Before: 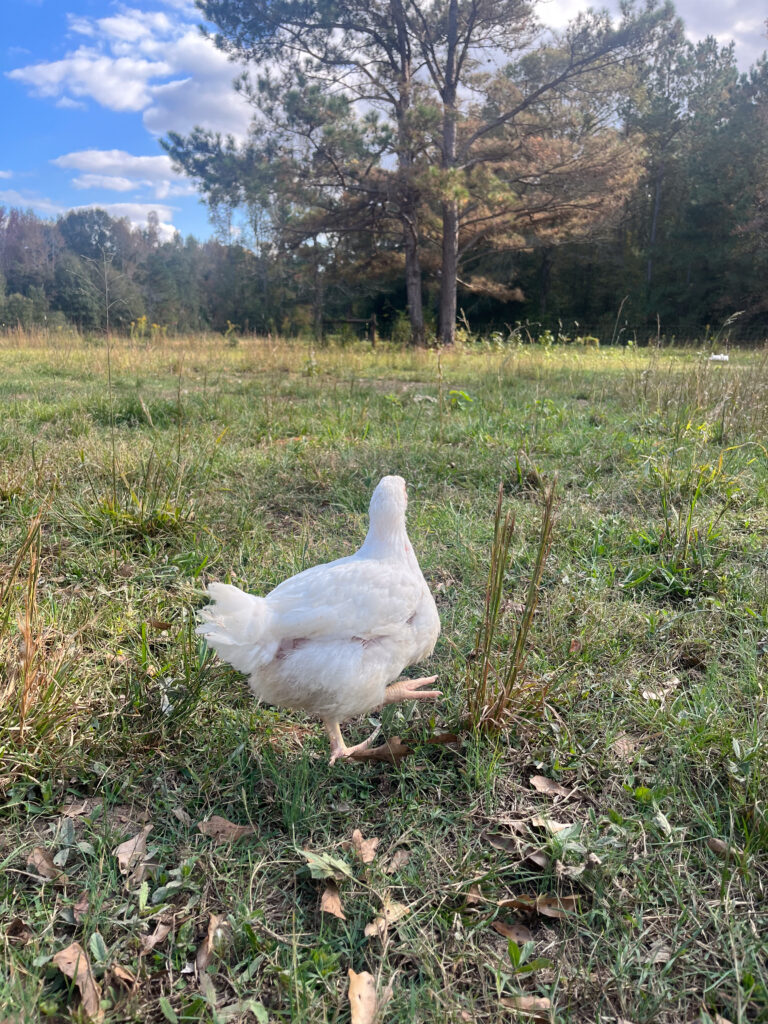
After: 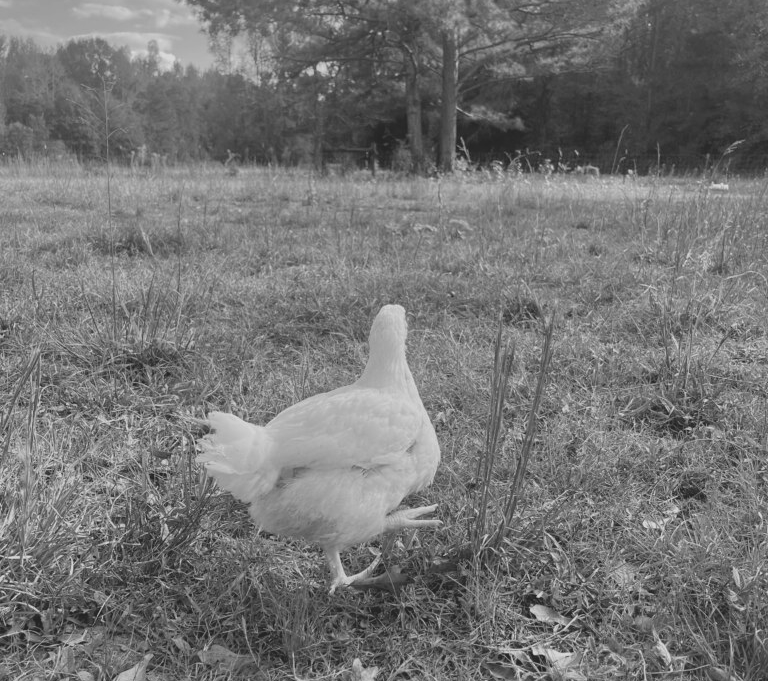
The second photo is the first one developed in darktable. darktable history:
crop: top 16.727%, bottom 16.727%
monochrome: on, module defaults
contrast brightness saturation: contrast -0.26, saturation -0.43
